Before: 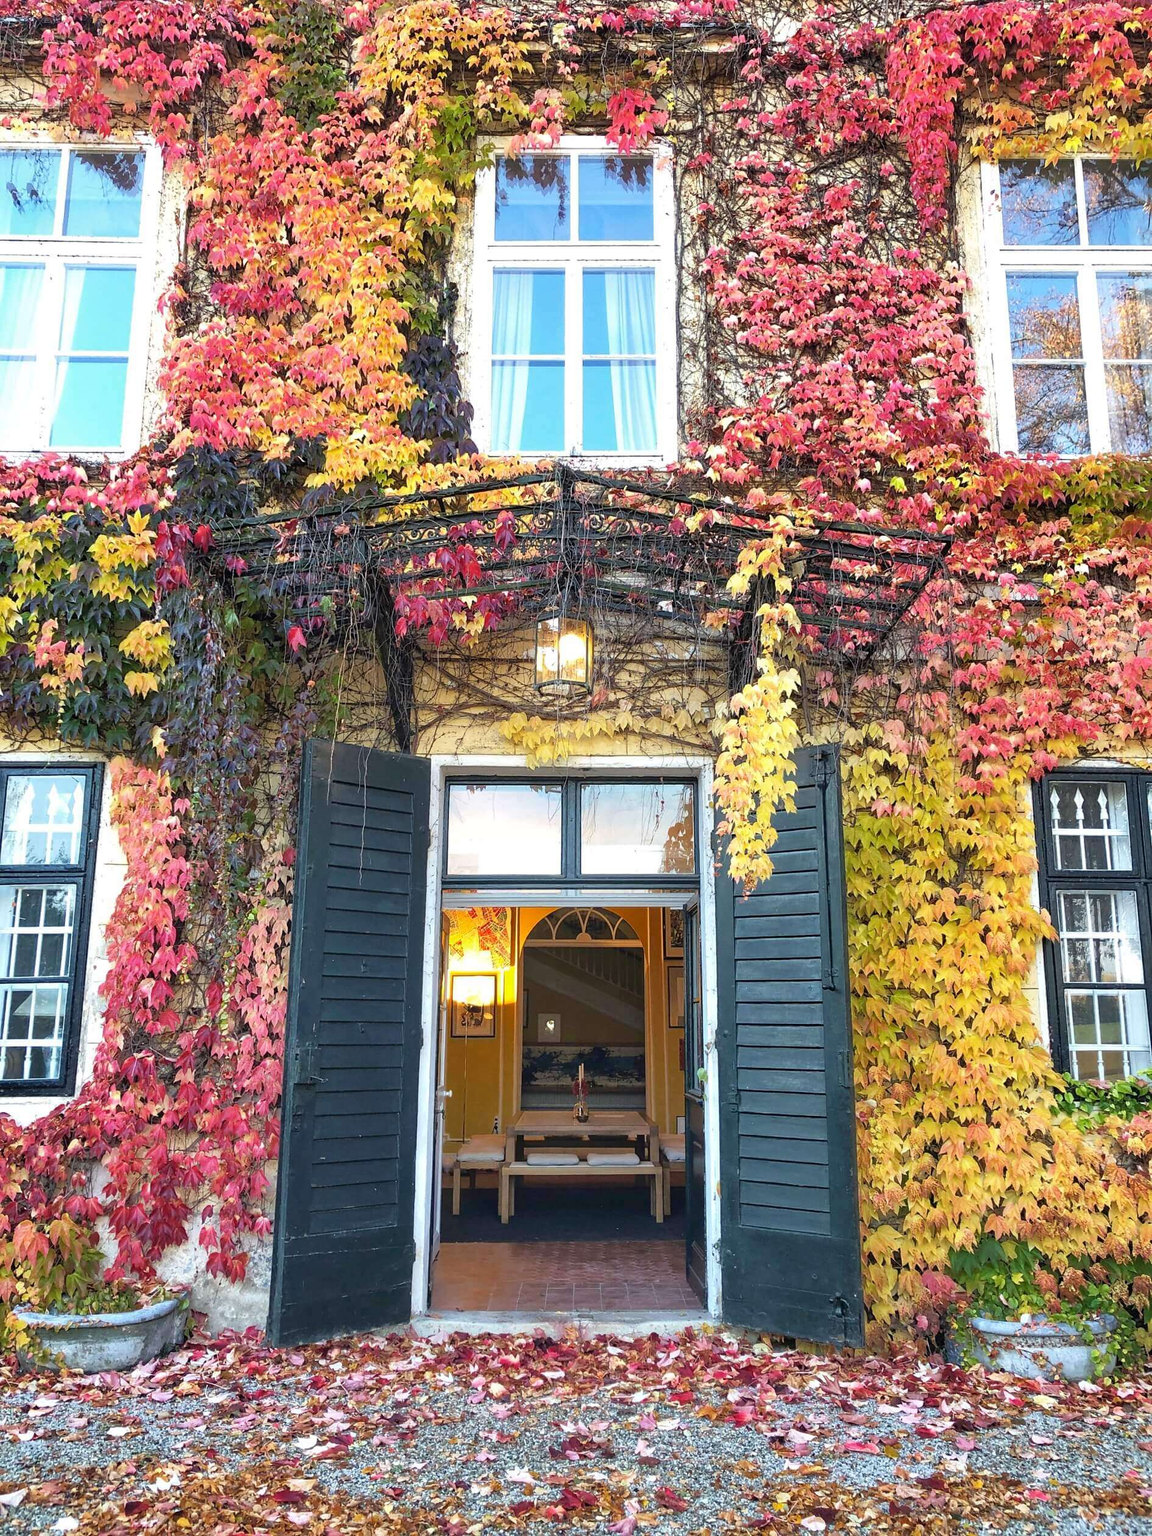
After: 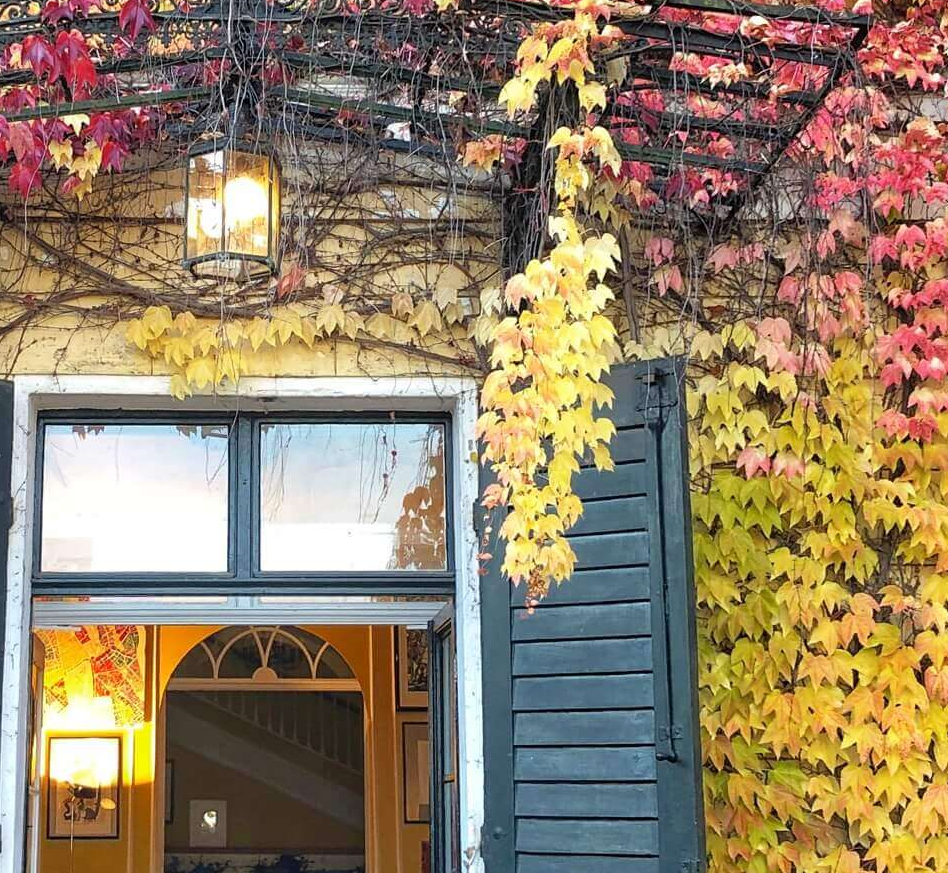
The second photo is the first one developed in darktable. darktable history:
crop: left 36.668%, top 34.269%, right 13.156%, bottom 31.087%
